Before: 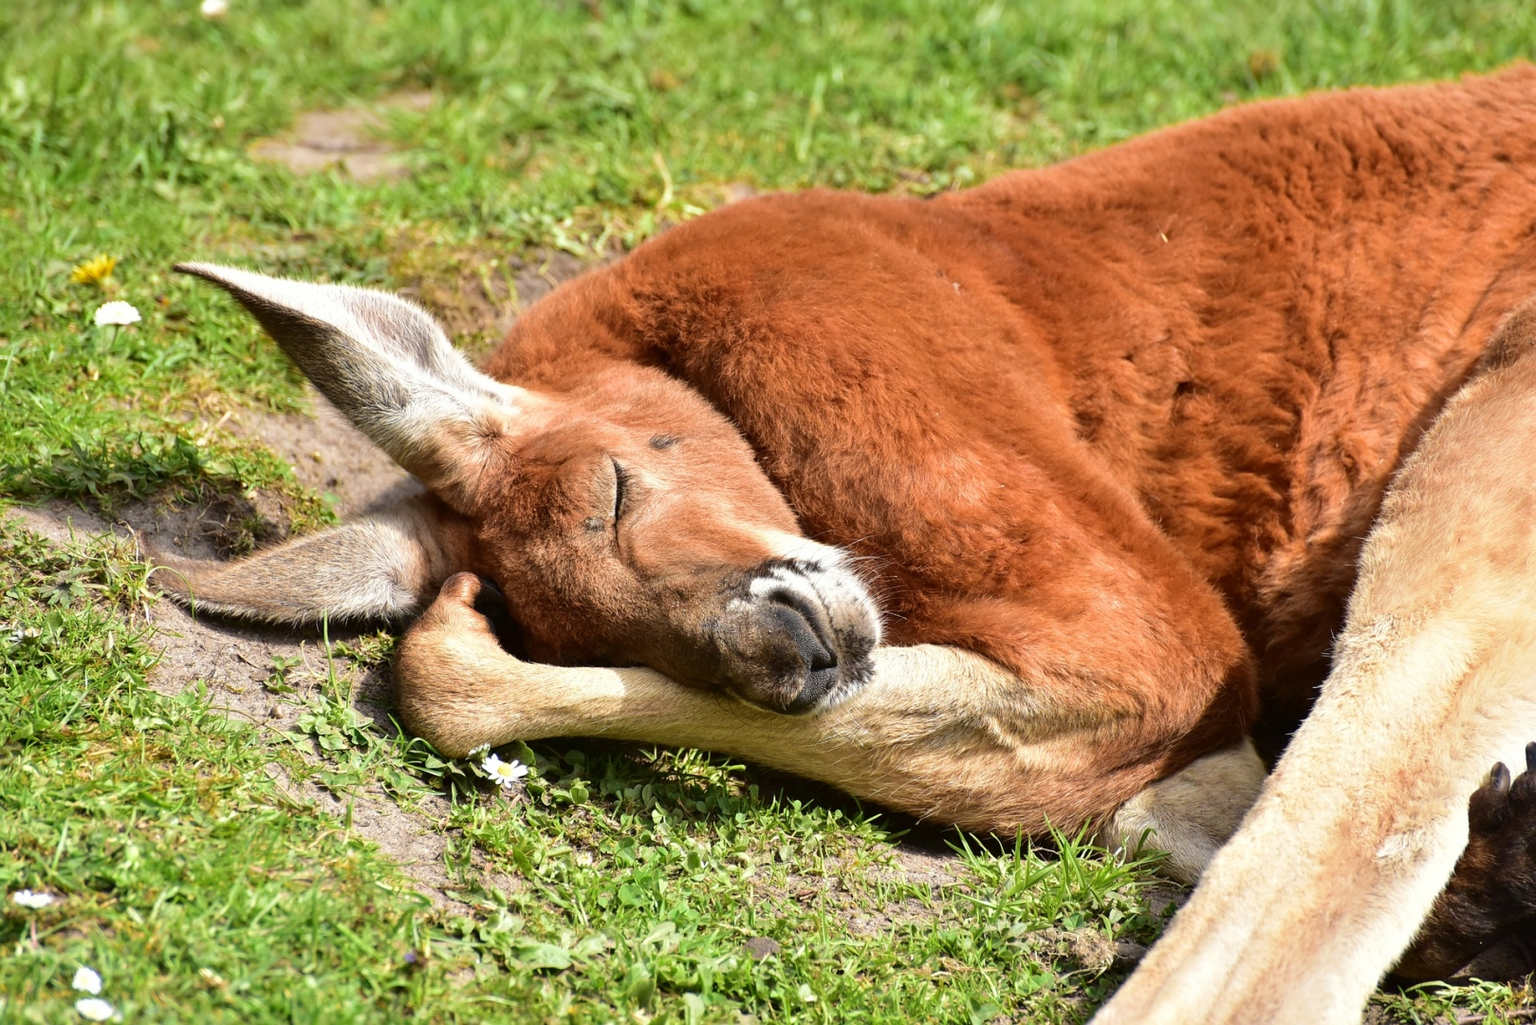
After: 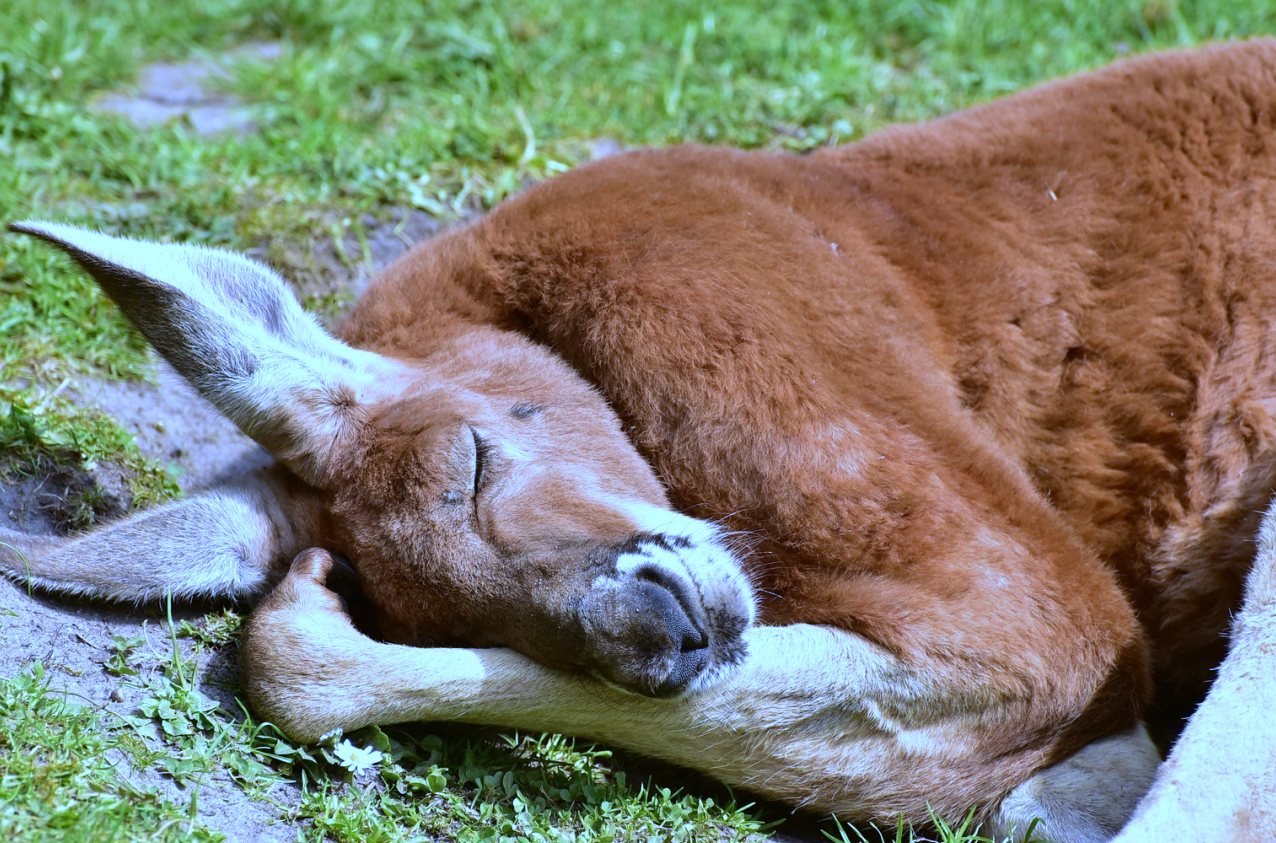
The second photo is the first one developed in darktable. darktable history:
crop and rotate: left 10.77%, top 5.1%, right 10.41%, bottom 16.76%
white balance: red 0.766, blue 1.537
